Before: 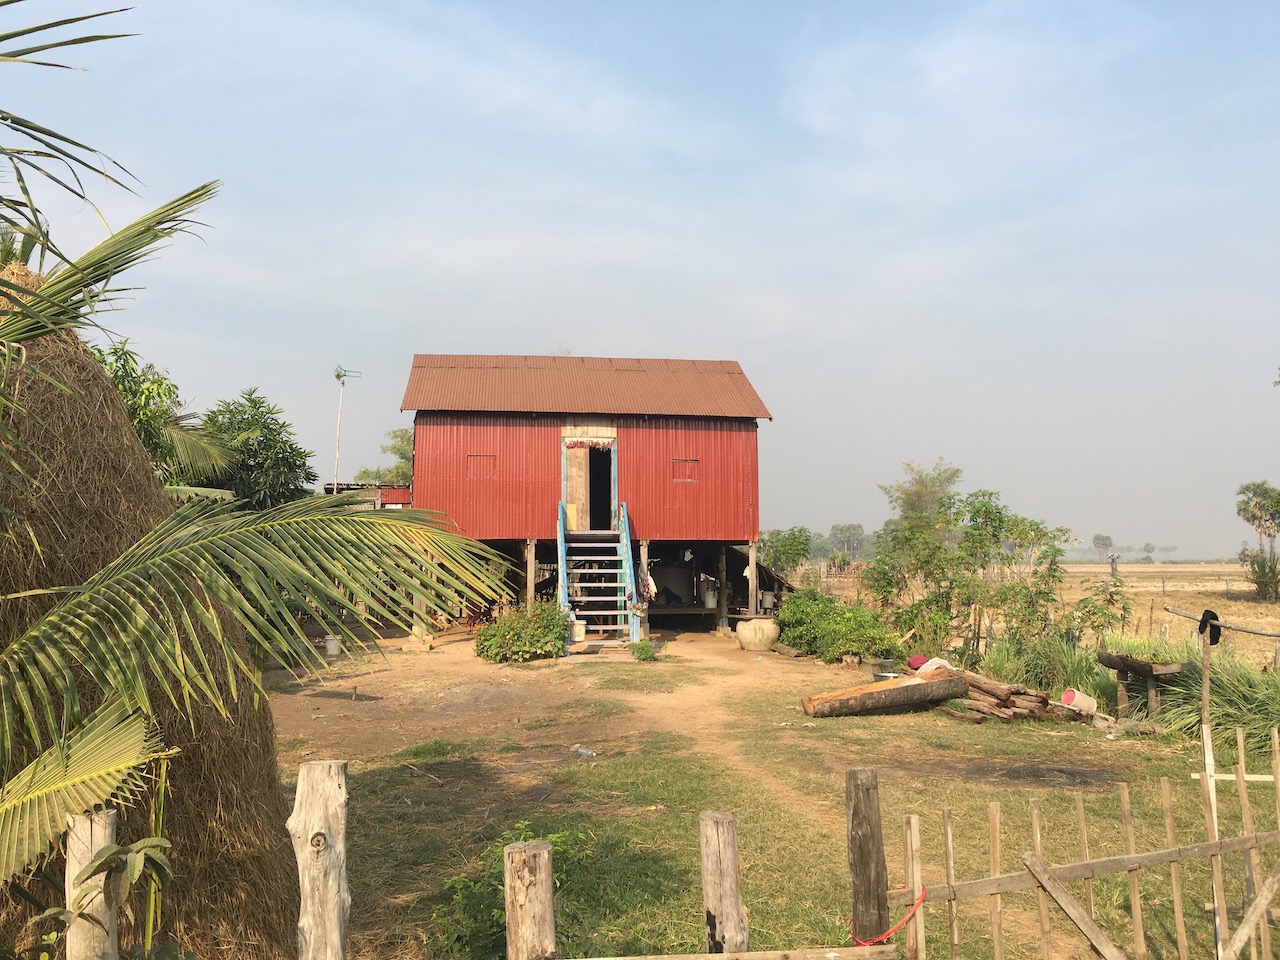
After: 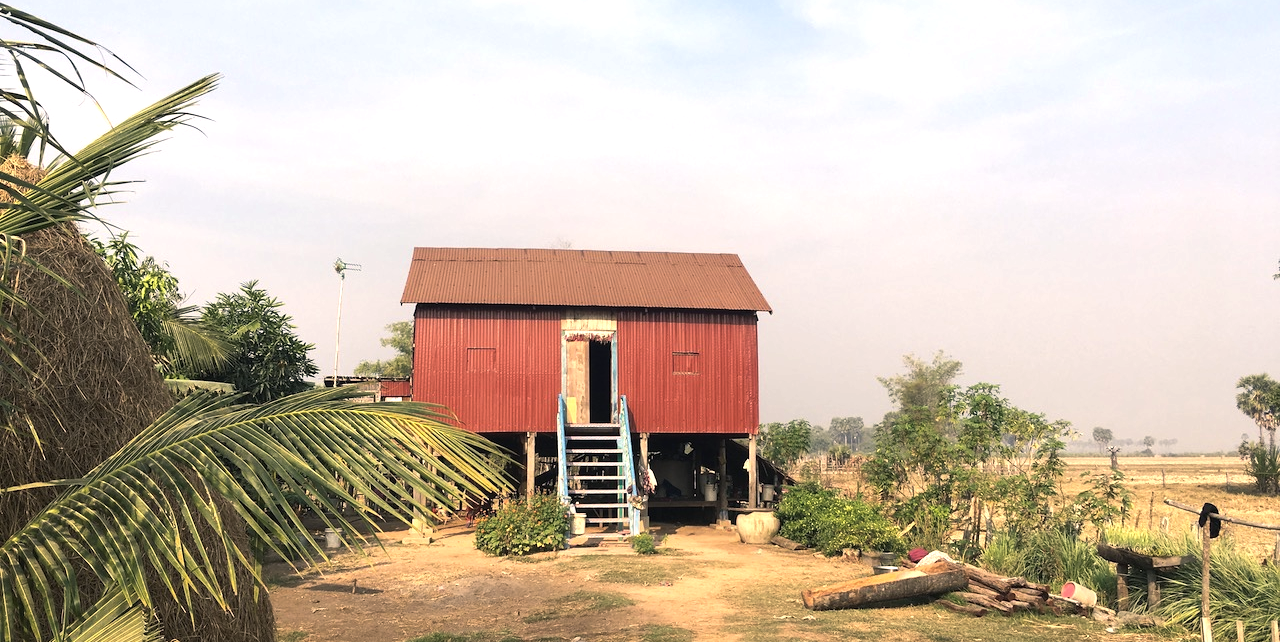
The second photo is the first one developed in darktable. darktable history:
crop: top 11.169%, bottom 21.93%
contrast brightness saturation: saturation -0.049
color balance rgb: power › chroma 1.005%, power › hue 252.54°, highlights gain › chroma 3.031%, highlights gain › hue 60.06°, linear chroma grading › shadows -8.481%, linear chroma grading › global chroma 9.9%, perceptual saturation grading › global saturation -0.113%, perceptual brilliance grading › highlights 14.617%, perceptual brilliance grading › mid-tones -5.146%, perceptual brilliance grading › shadows -26.655%
